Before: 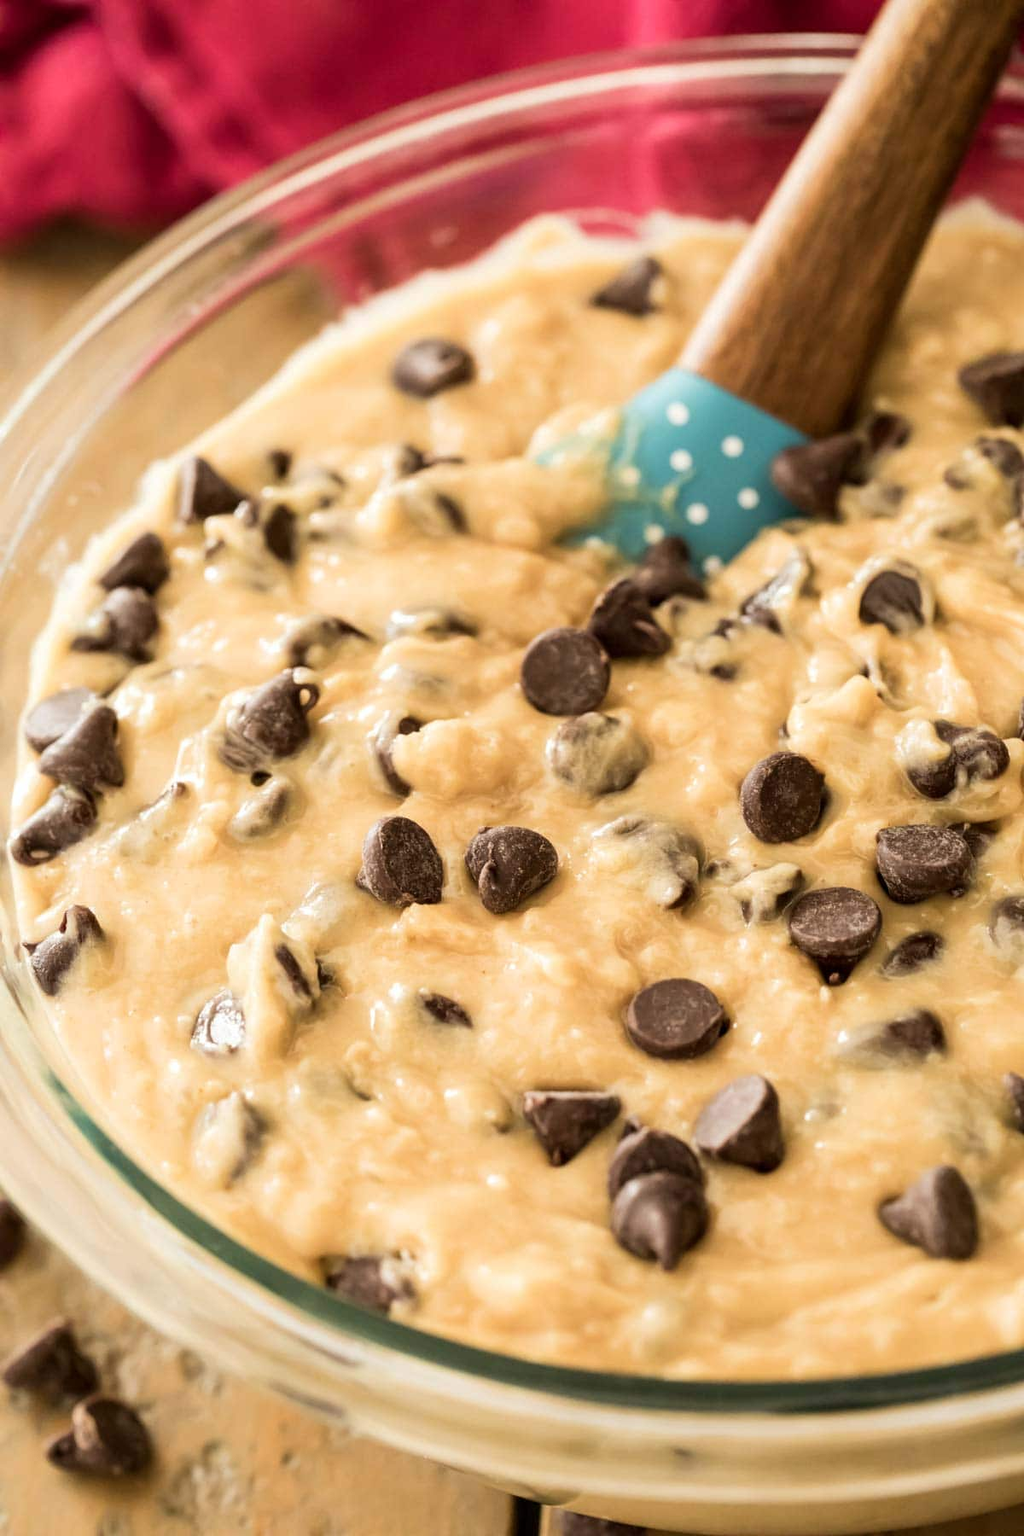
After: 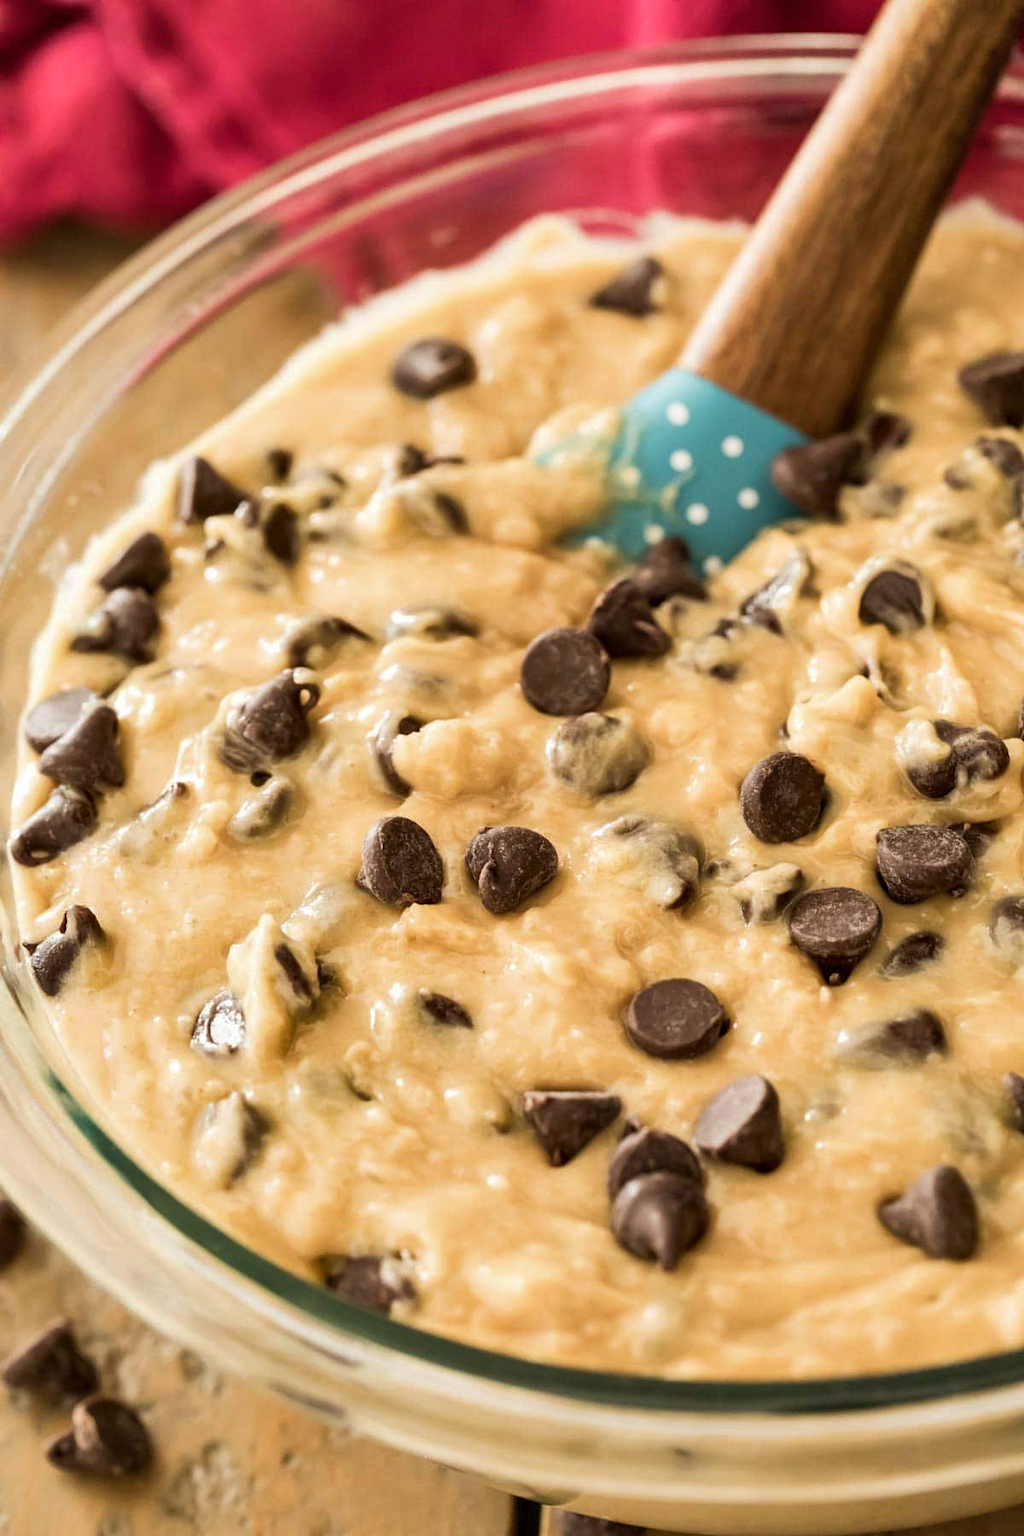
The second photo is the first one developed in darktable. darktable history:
shadows and highlights: shadows 60.5, soften with gaussian
